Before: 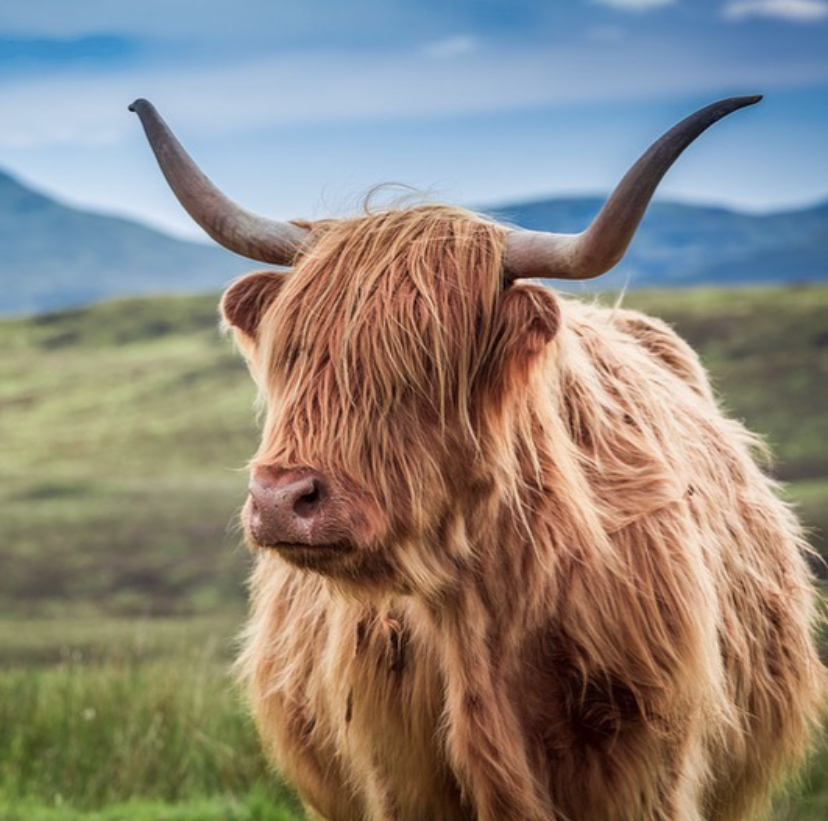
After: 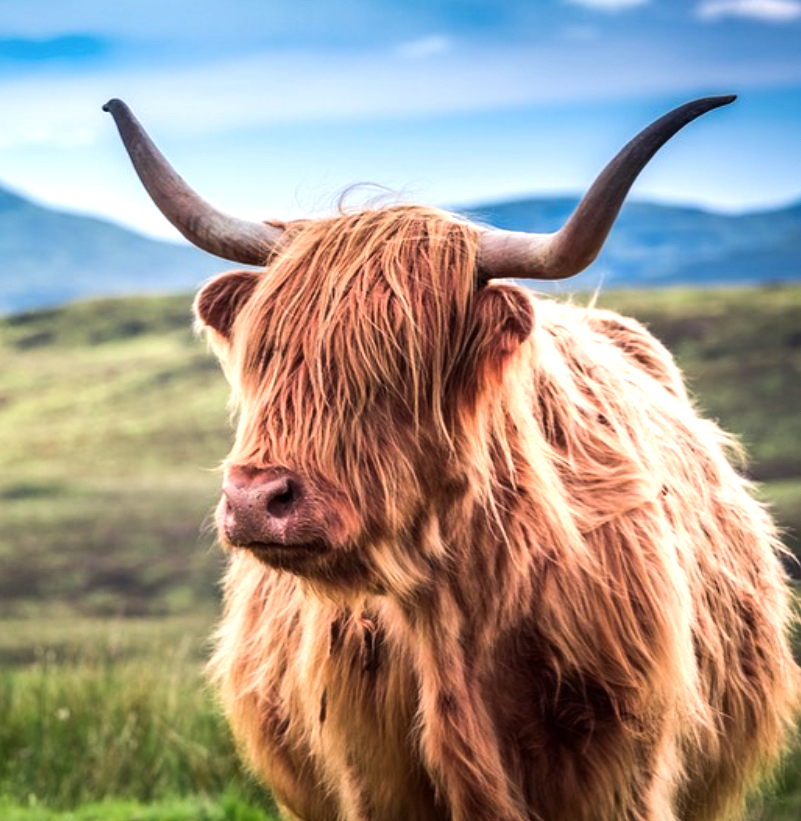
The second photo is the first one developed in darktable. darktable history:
color balance rgb: shadows lift › chroma 1.41%, shadows lift › hue 260°, power › chroma 0.5%, power › hue 260°, highlights gain › chroma 1%, highlights gain › hue 27°, saturation formula JzAzBz (2021)
crop and rotate: left 3.238%
tone equalizer: -8 EV -0.75 EV, -7 EV -0.7 EV, -6 EV -0.6 EV, -5 EV -0.4 EV, -3 EV 0.4 EV, -2 EV 0.6 EV, -1 EV 0.7 EV, +0 EV 0.75 EV, edges refinement/feathering 500, mask exposure compensation -1.57 EV, preserve details no
